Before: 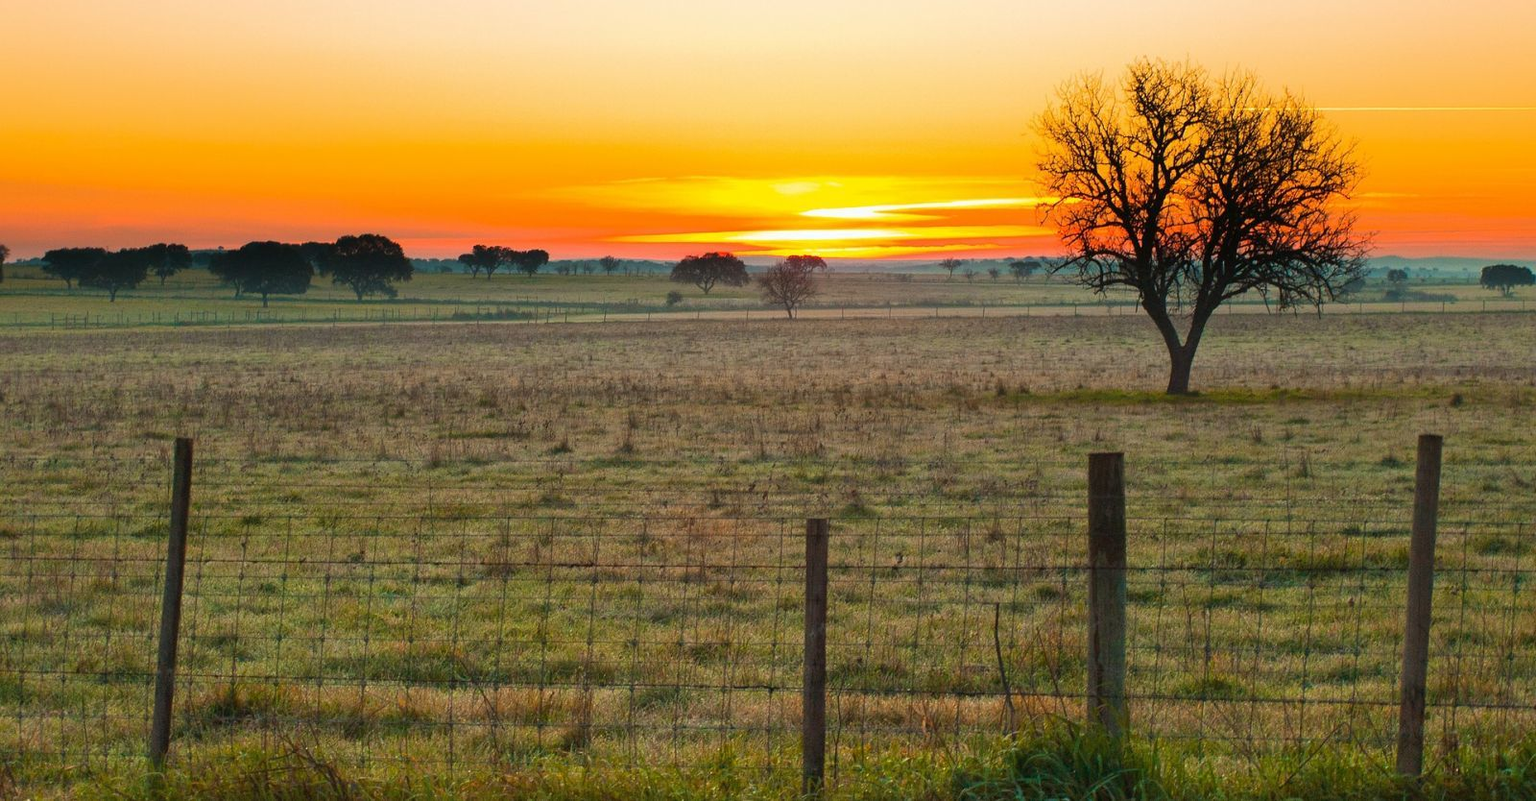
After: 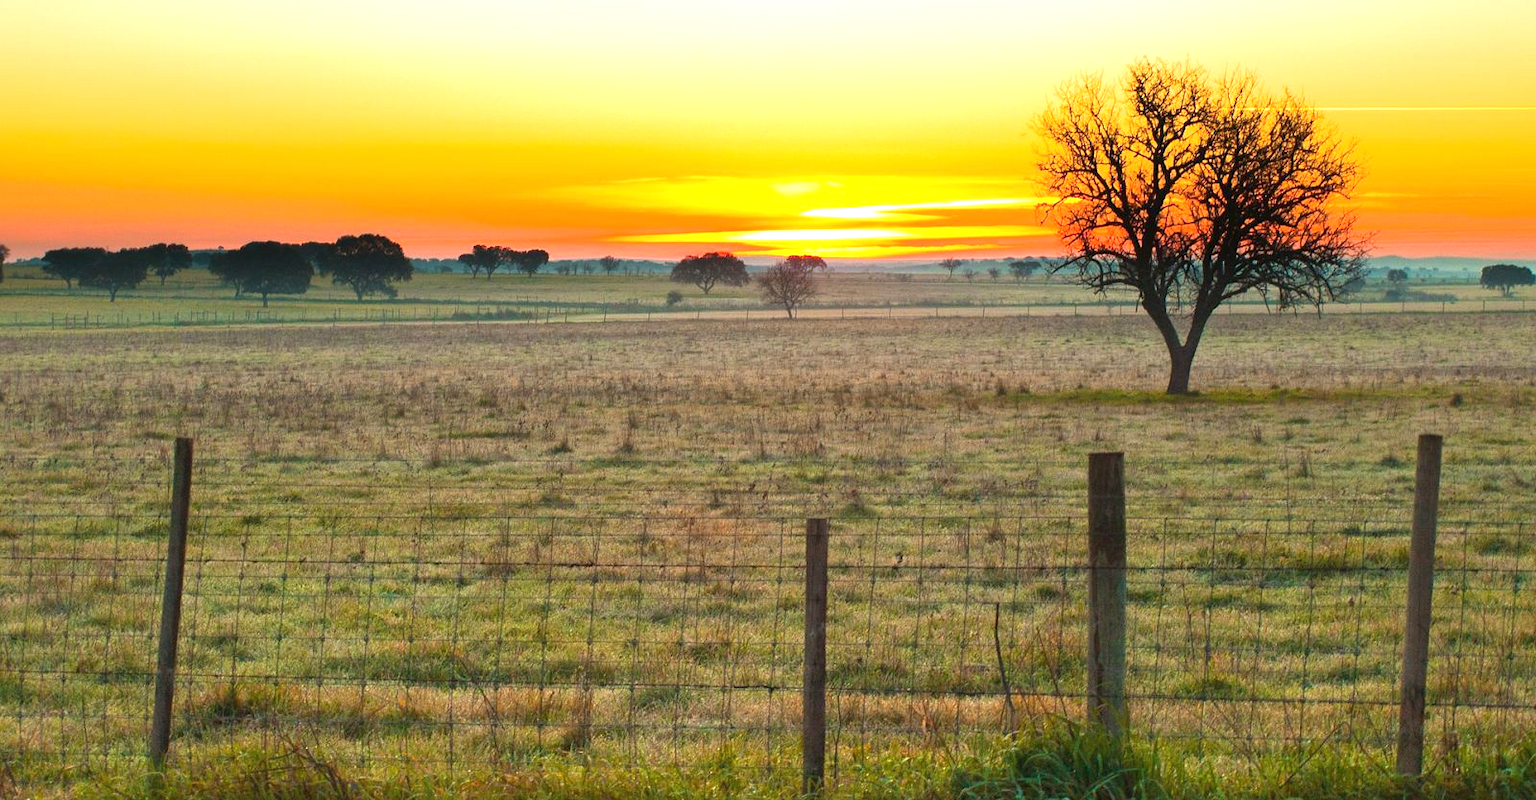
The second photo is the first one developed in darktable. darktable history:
exposure: black level correction 0, exposure 0.701 EV, compensate highlight preservation false
